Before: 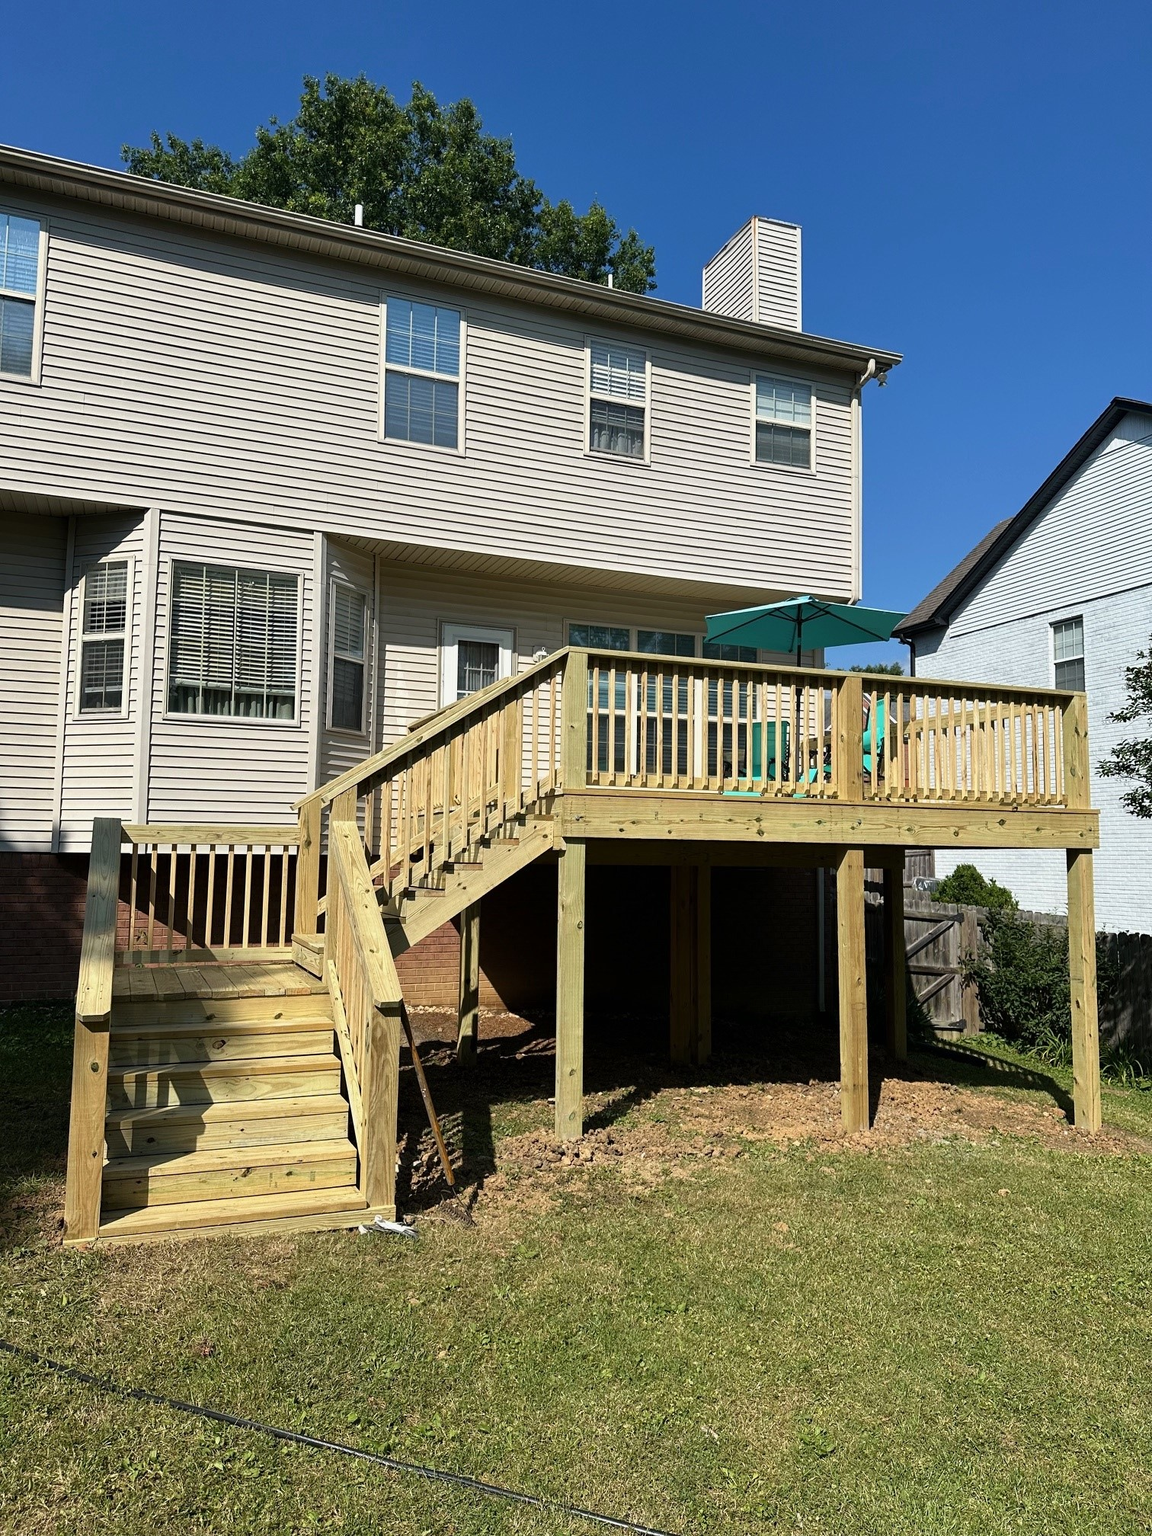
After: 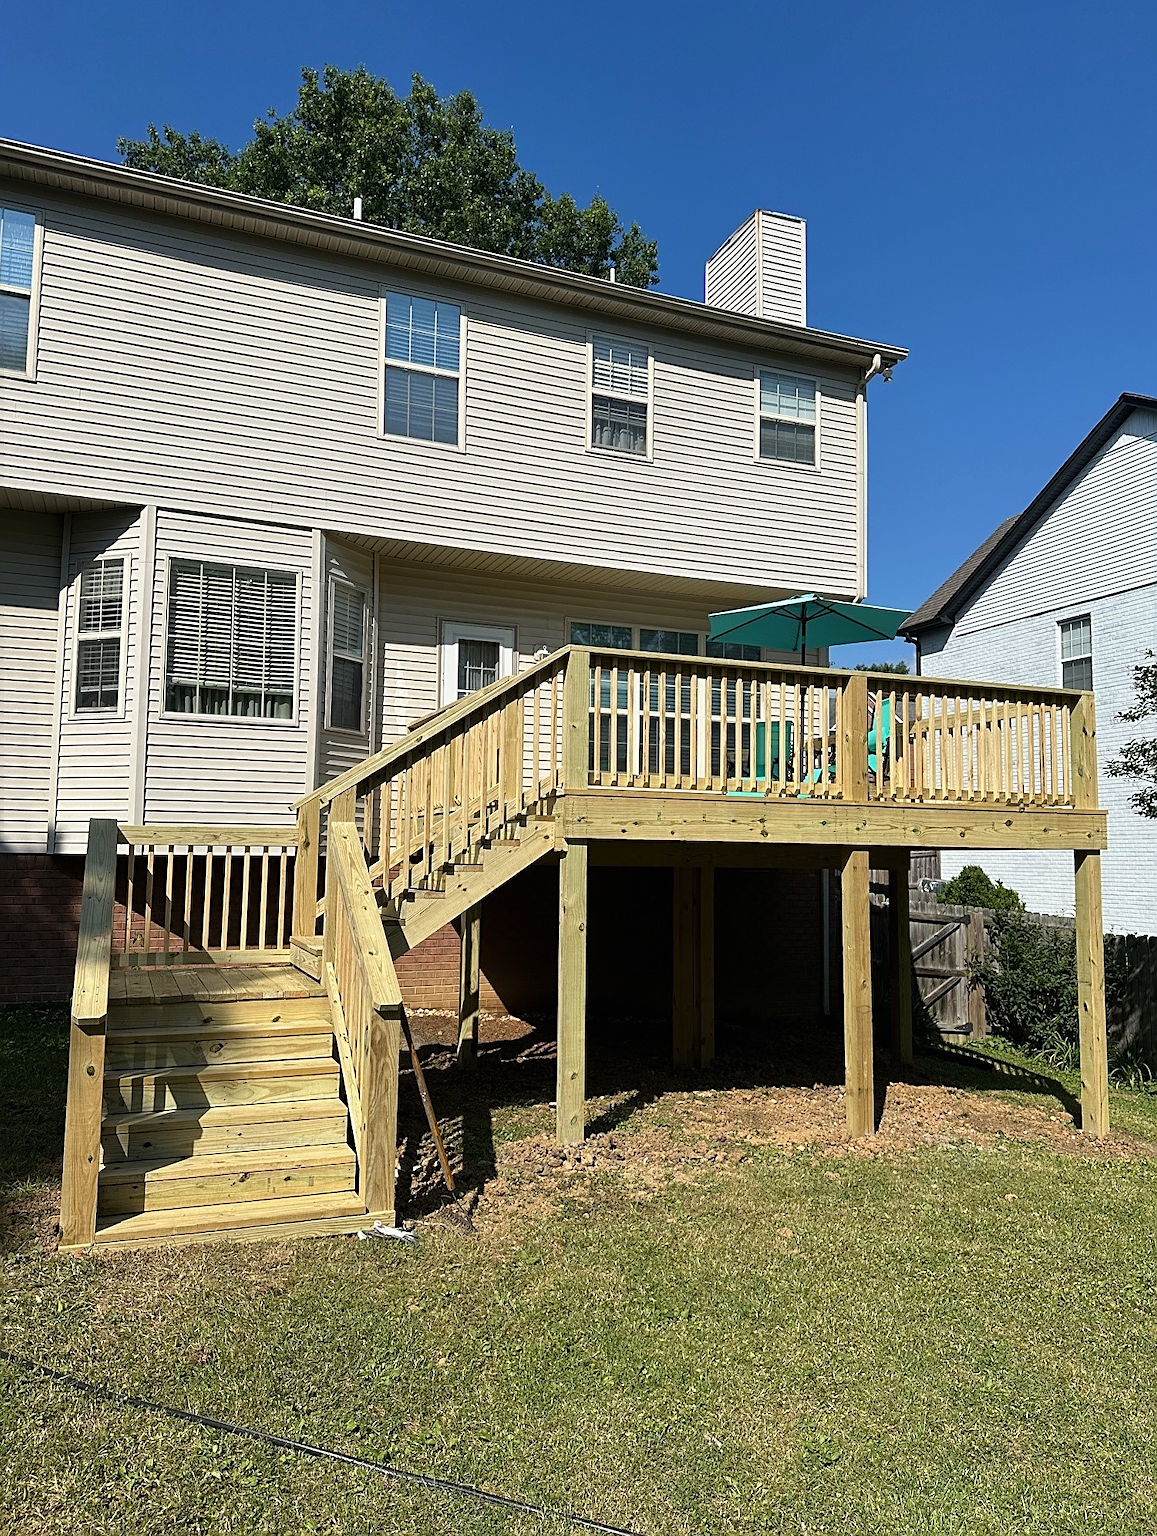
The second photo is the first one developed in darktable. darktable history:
exposure: black level correction 0, exposure 0 EV, compensate exposure bias true, compensate highlight preservation false
shadows and highlights: shadows 3.71, highlights -19.03, soften with gaussian
crop: left 0.502%, top 0.607%, right 0.179%, bottom 0.581%
sharpen: on, module defaults
